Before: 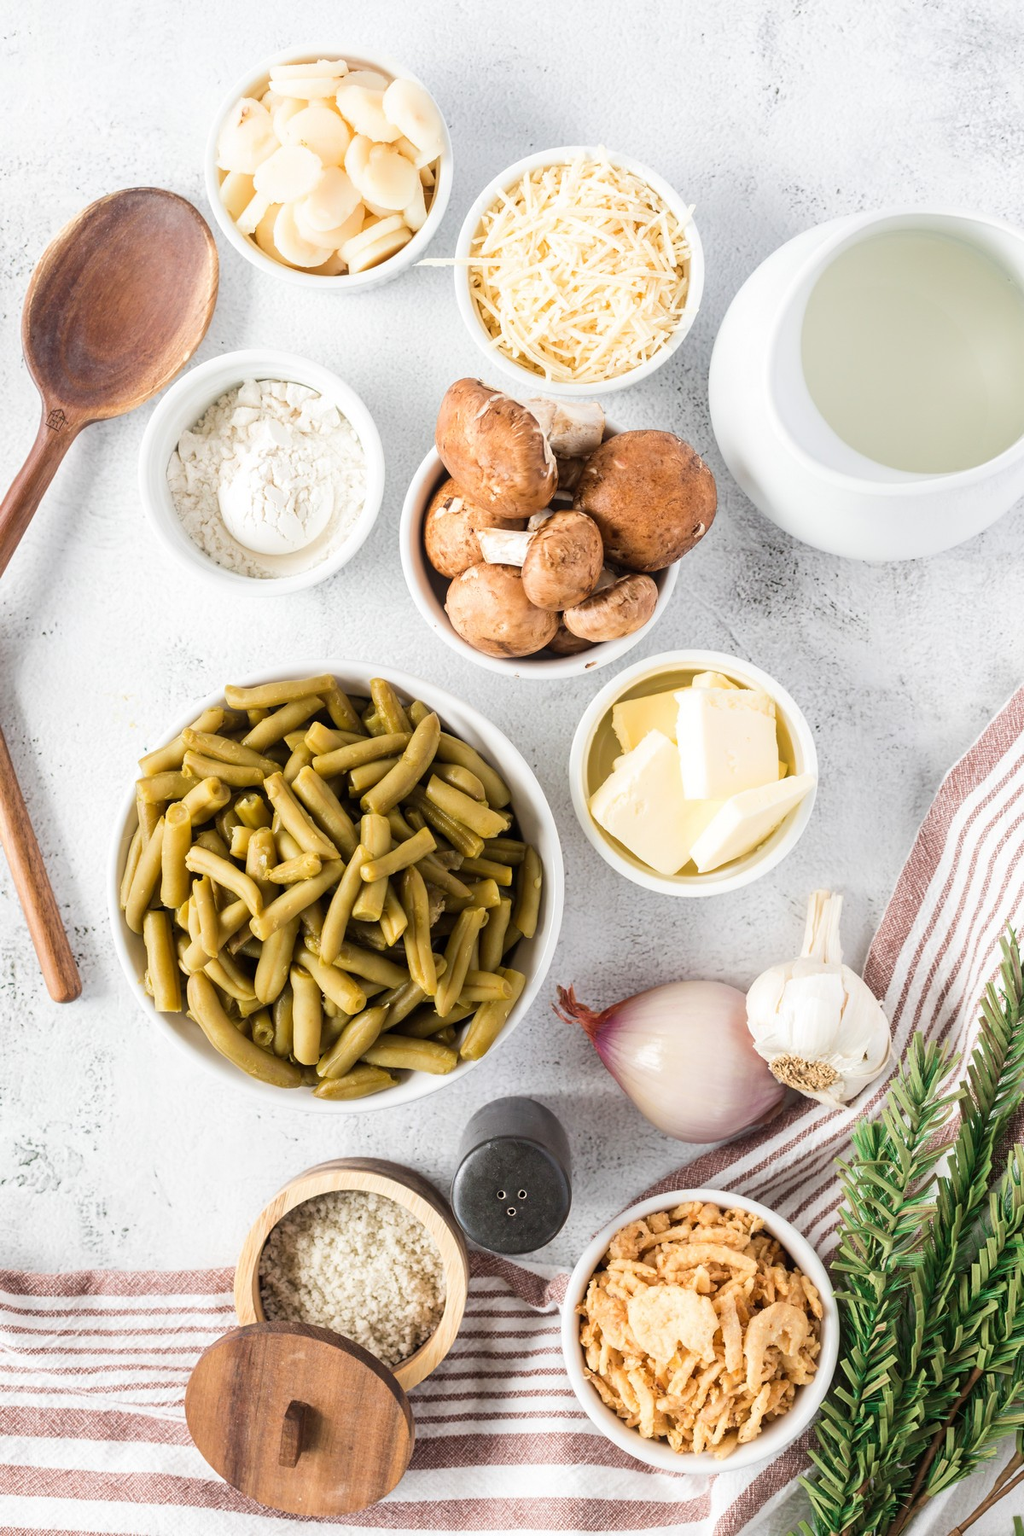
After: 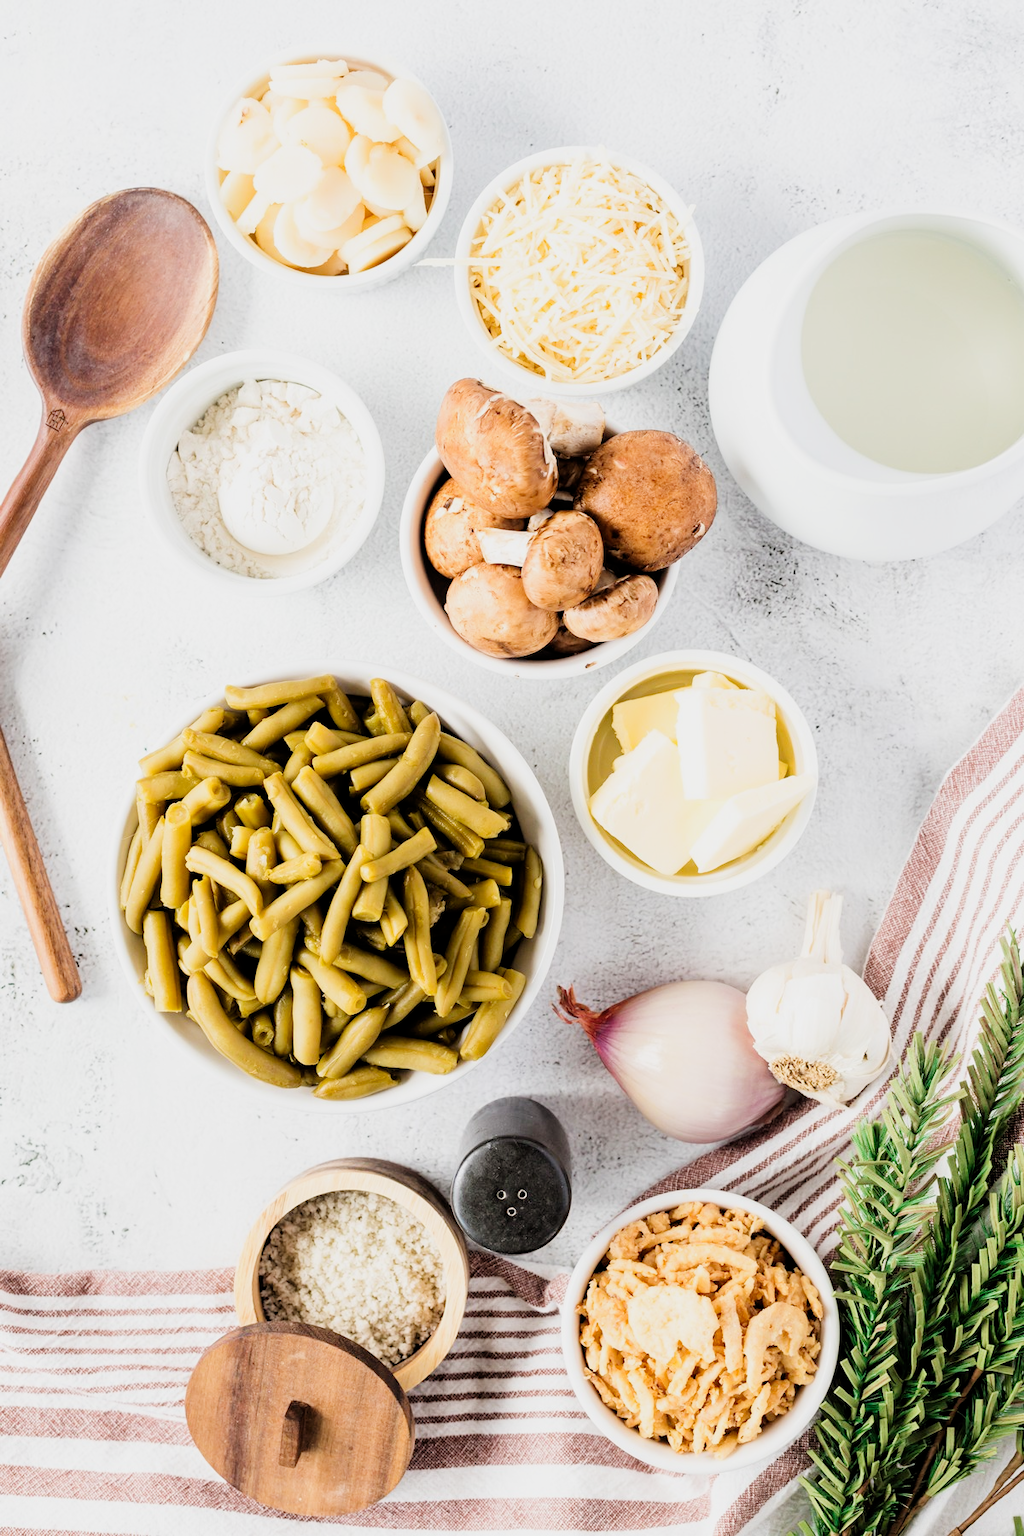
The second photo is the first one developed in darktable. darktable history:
tone curve: curves: ch0 [(0, 0) (0.004, 0.001) (0.133, 0.112) (0.325, 0.362) (0.832, 0.893) (1, 1)], preserve colors none
filmic rgb: black relative exposure -7.71 EV, white relative exposure 4.39 EV, hardness 3.76, latitude 49.65%, contrast 1.101
